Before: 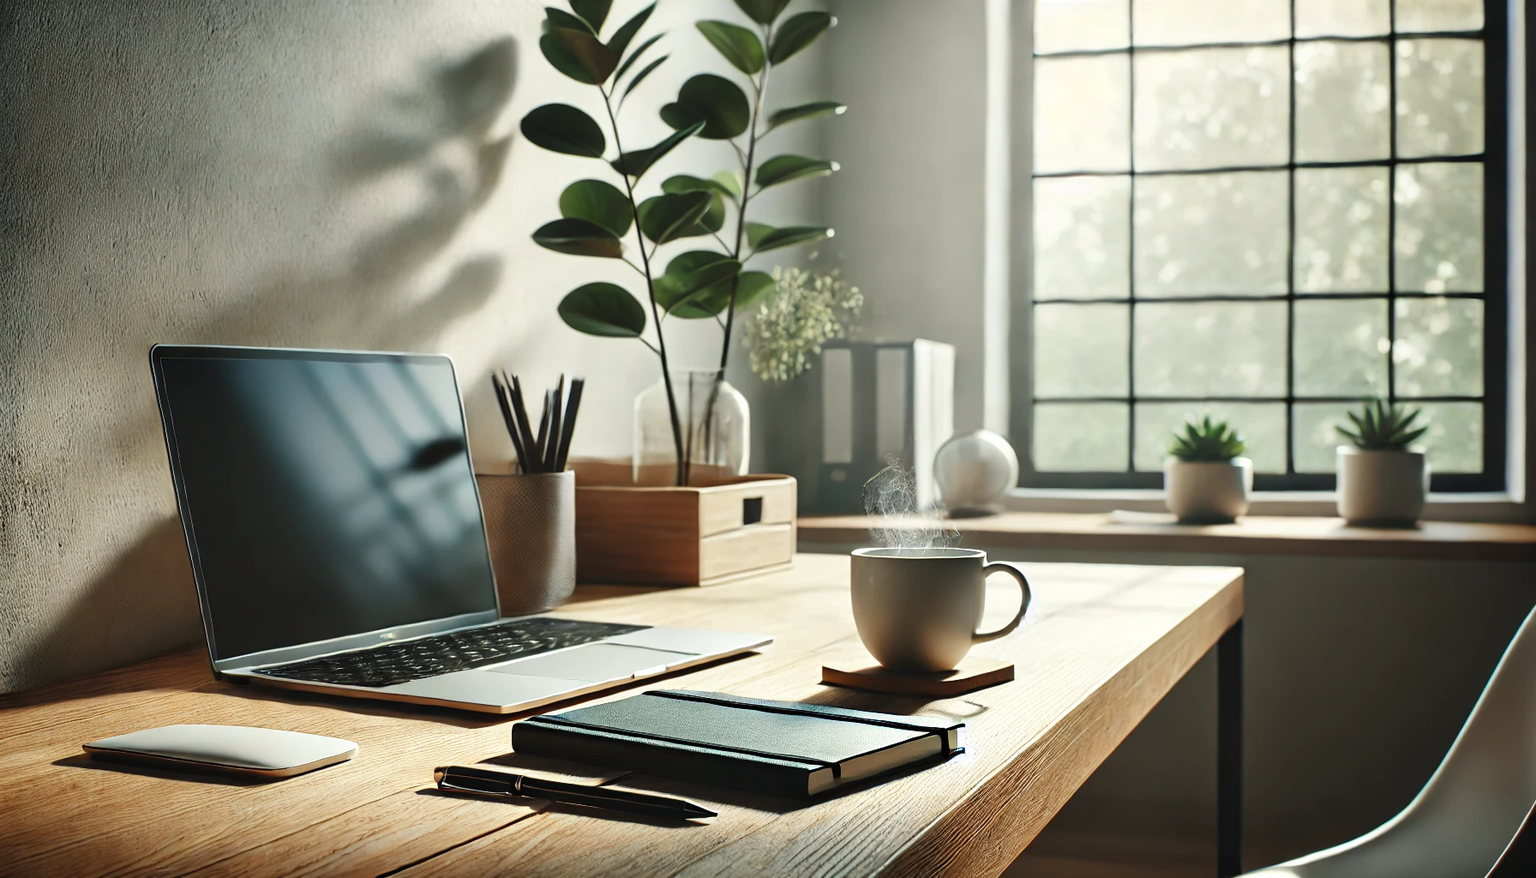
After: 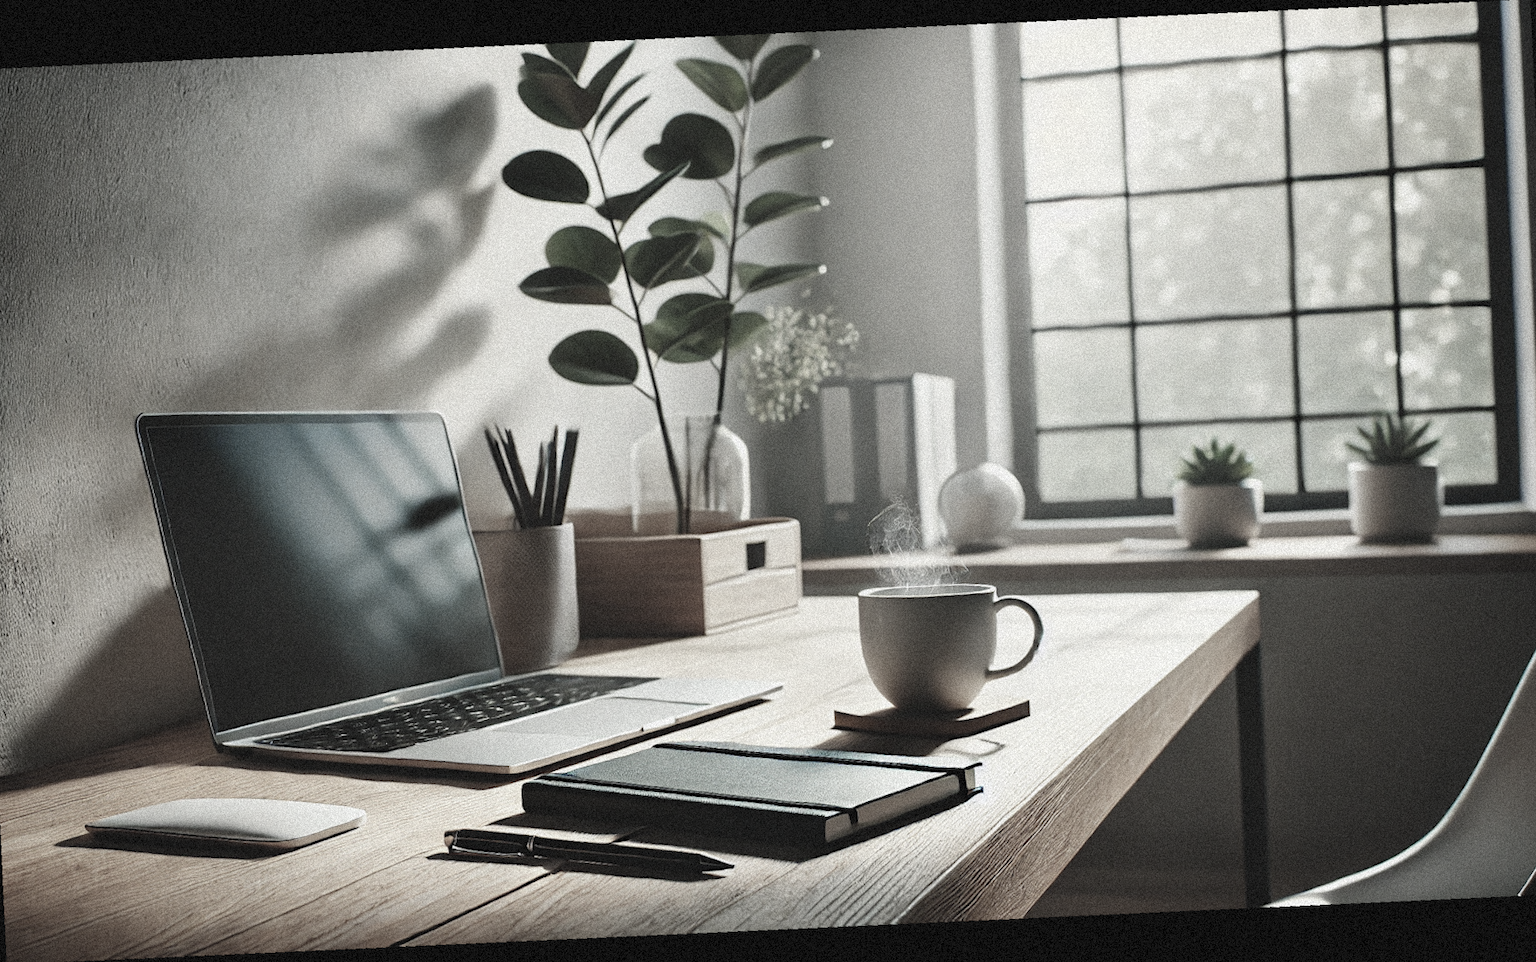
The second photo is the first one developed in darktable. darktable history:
rotate and perspective: rotation -4.98°, automatic cropping off
color zones: curves: ch1 [(0.238, 0.163) (0.476, 0.2) (0.733, 0.322) (0.848, 0.134)]
exposure: compensate highlight preservation false
crop and rotate: angle -2.38°
contrast brightness saturation: contrast -0.1, saturation -0.1
grain: strength 35%, mid-tones bias 0%
